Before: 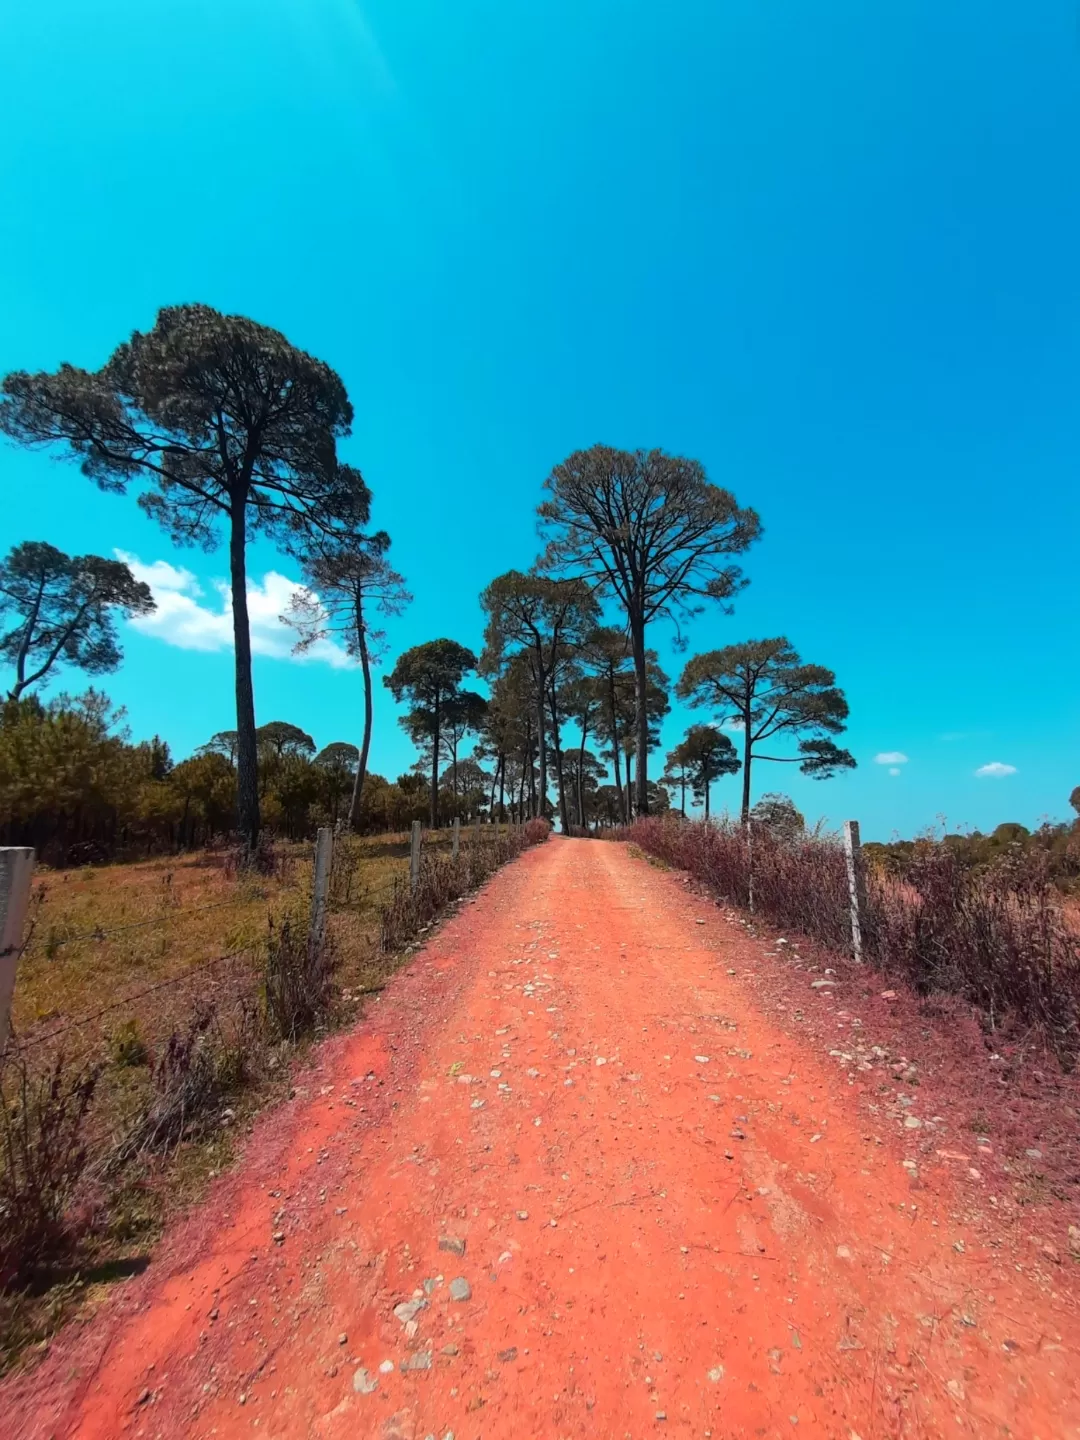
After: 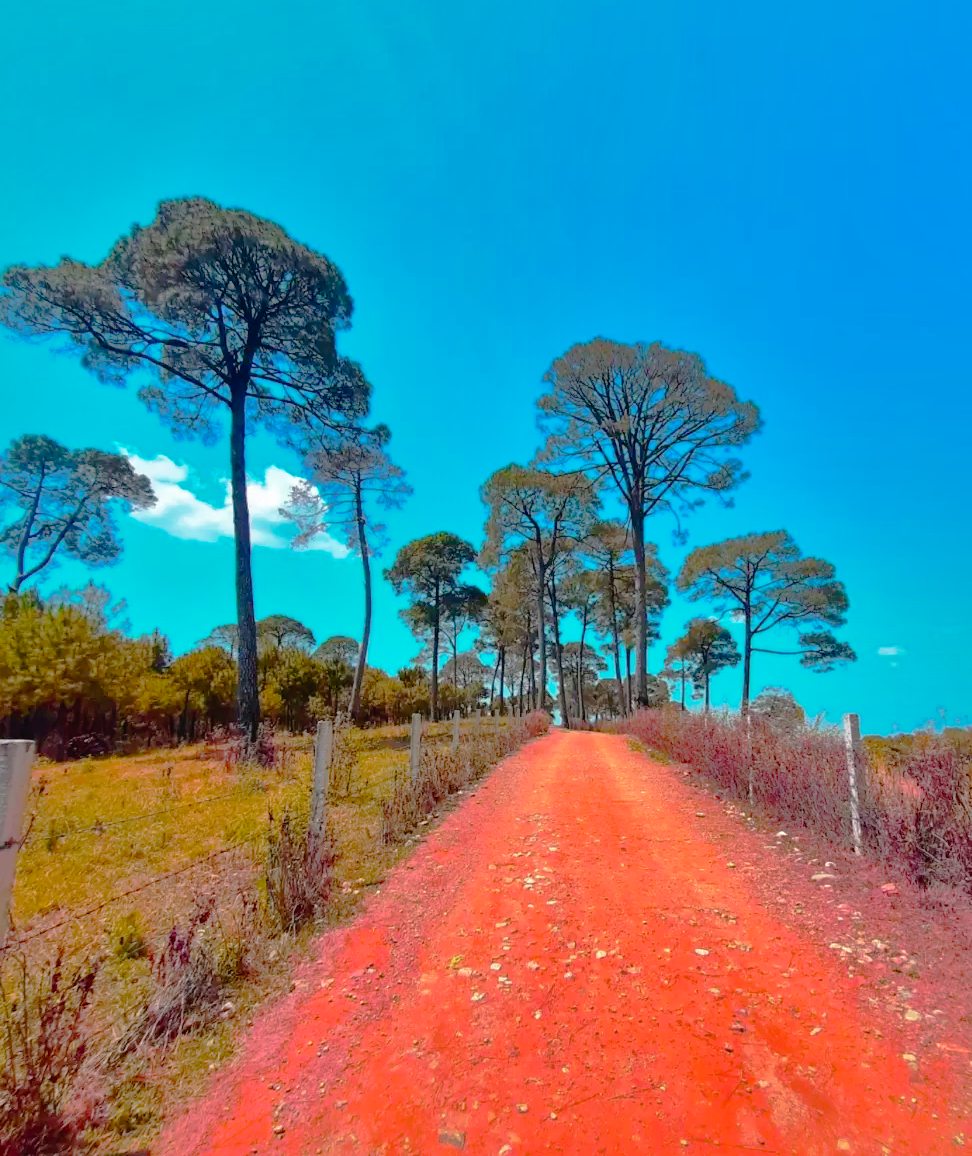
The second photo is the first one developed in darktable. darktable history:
color balance rgb: linear chroma grading › global chroma 8.89%, perceptual saturation grading › global saturation 30.503%, global vibrance 9.586%
tone equalizer: -8 EV 1.01 EV, -7 EV 1.03 EV, -6 EV 1.02 EV, -5 EV 1.01 EV, -4 EV 0.997 EV, -3 EV 0.743 EV, -2 EV 0.508 EV, -1 EV 0.25 EV
crop: top 7.476%, right 9.741%, bottom 12.006%
shadows and highlights: shadows -19.42, highlights -73.84
tone curve: curves: ch0 [(0, 0) (0.003, 0.03) (0.011, 0.03) (0.025, 0.033) (0.044, 0.038) (0.069, 0.057) (0.1, 0.109) (0.136, 0.174) (0.177, 0.243) (0.224, 0.313) (0.277, 0.391) (0.335, 0.464) (0.399, 0.515) (0.468, 0.563) (0.543, 0.616) (0.623, 0.679) (0.709, 0.766) (0.801, 0.865) (0.898, 0.948) (1, 1)], preserve colors none
